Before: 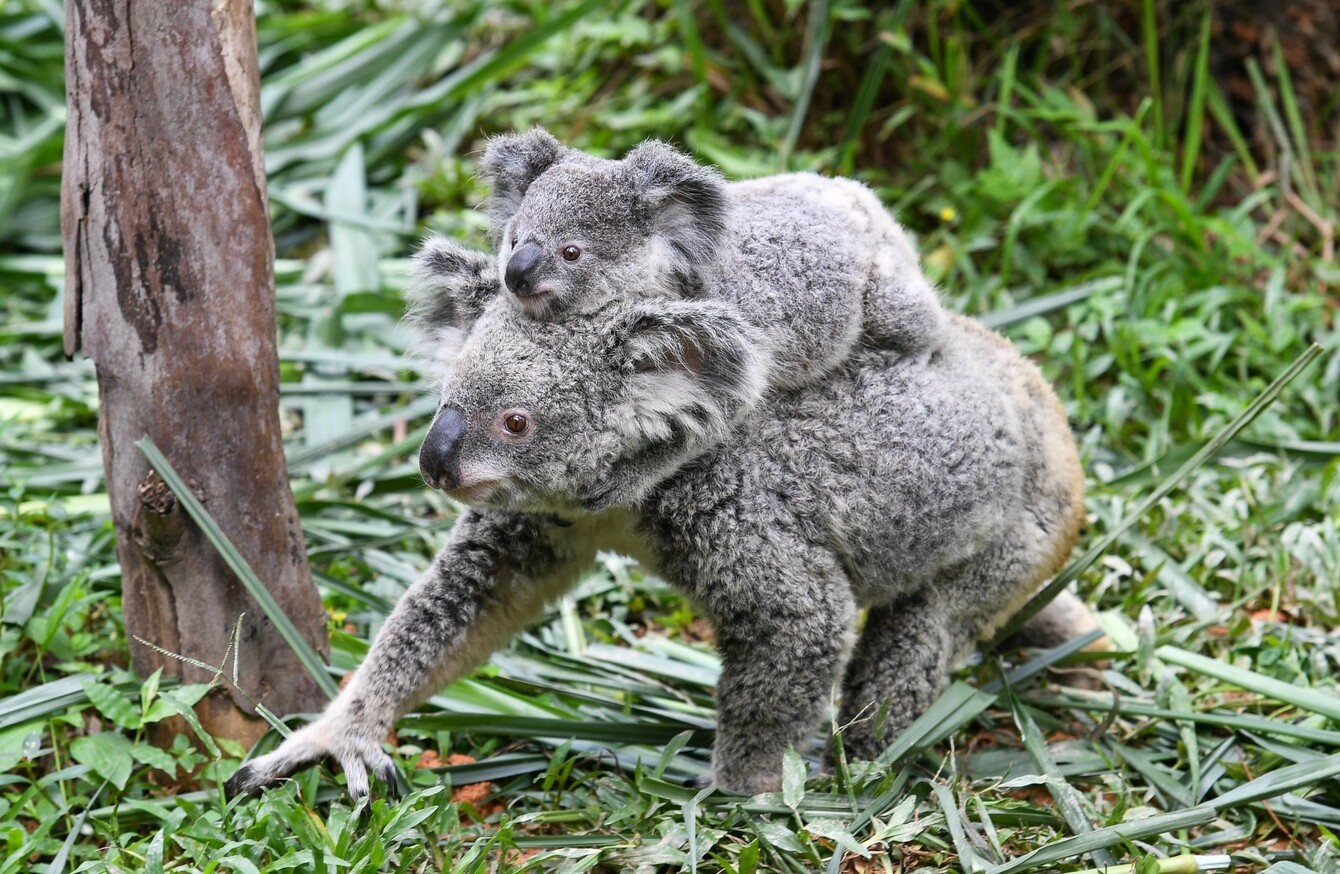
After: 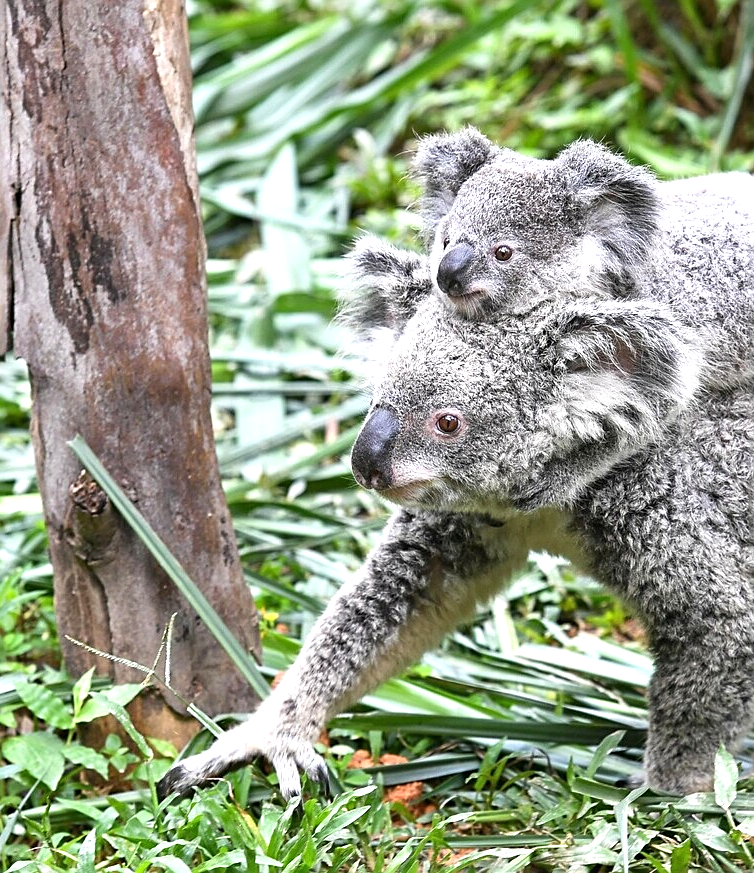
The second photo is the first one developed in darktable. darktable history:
sharpen: on, module defaults
crop: left 5.114%, right 38.589%
exposure: black level correction 0, exposure 0.7 EV, compensate exposure bias true, compensate highlight preservation false
